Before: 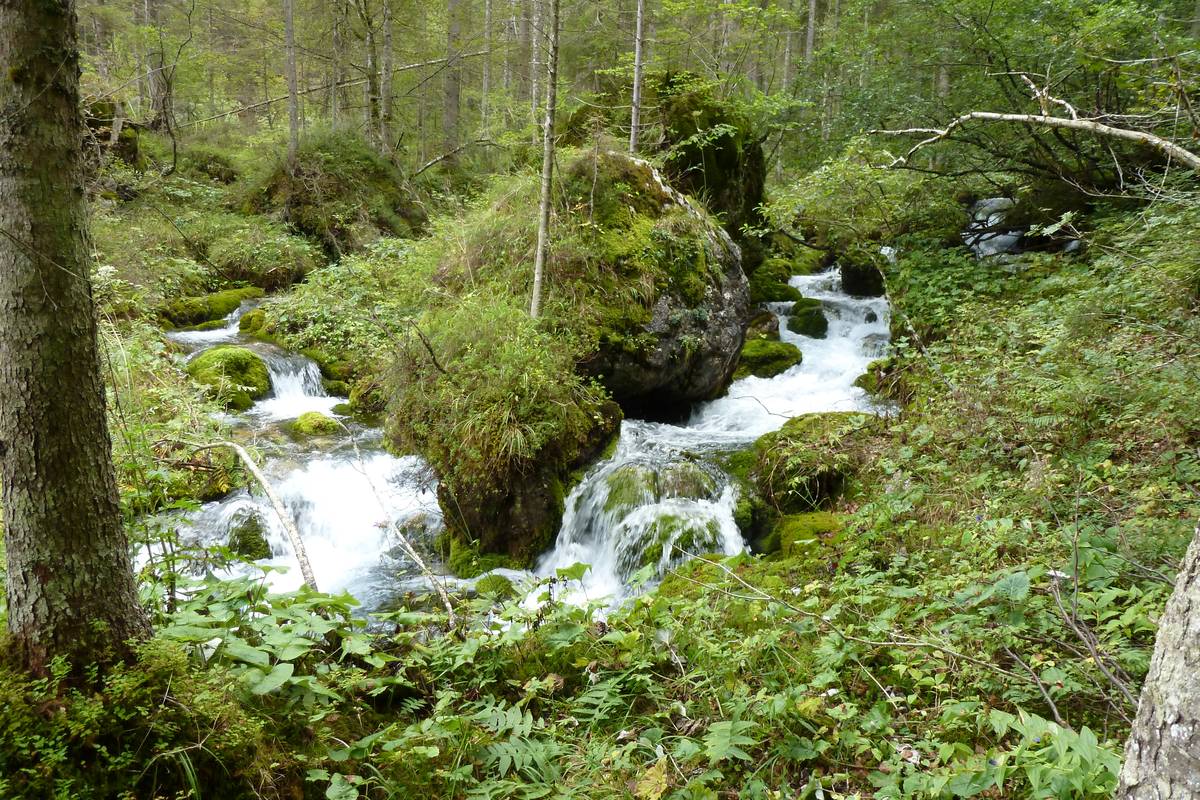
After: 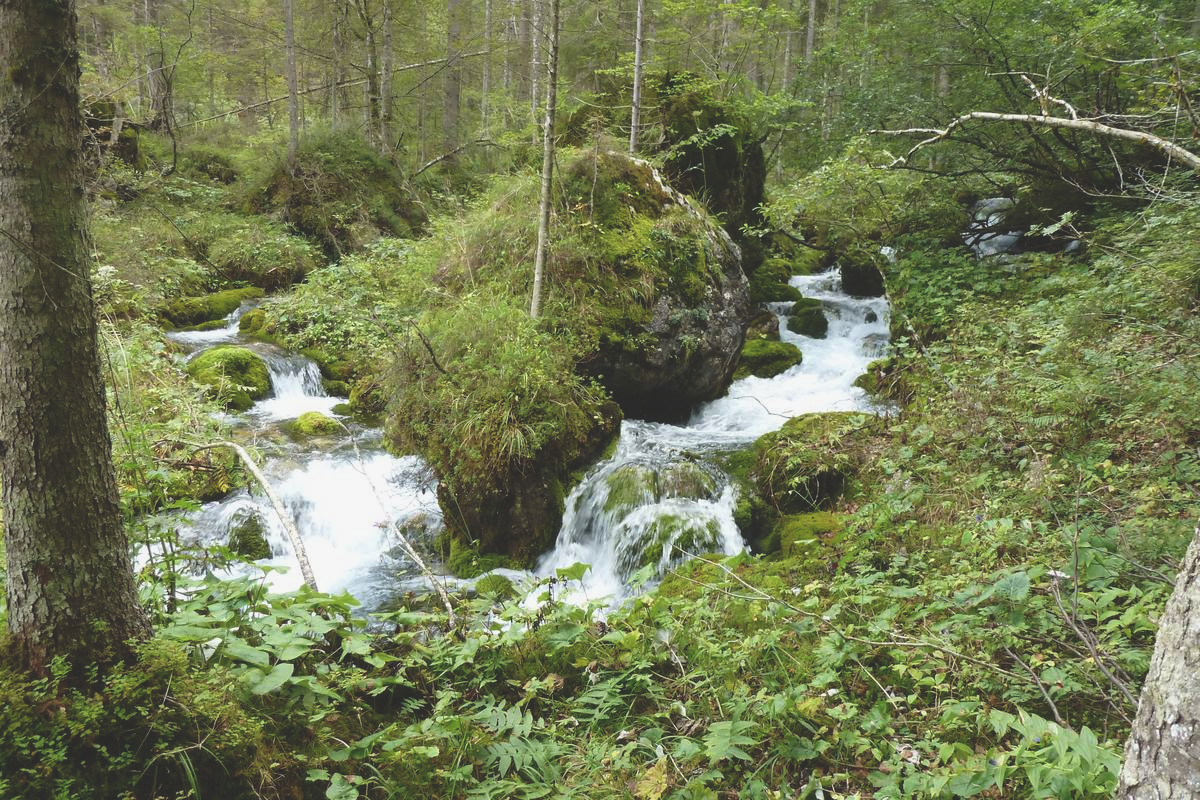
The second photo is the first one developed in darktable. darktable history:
exposure: black level correction -0.025, exposure -0.119 EV, compensate highlight preservation false
